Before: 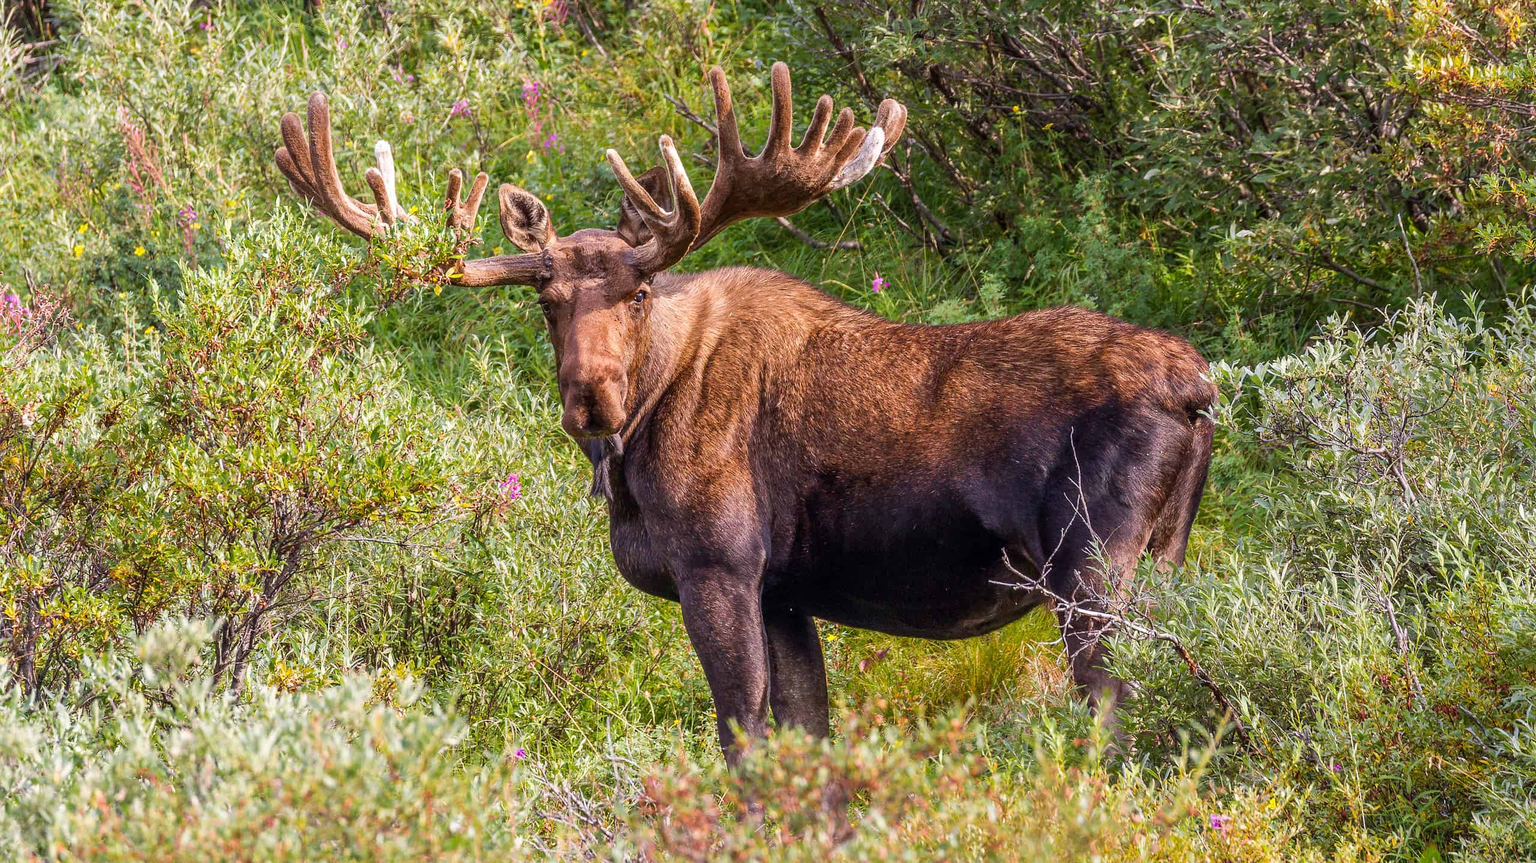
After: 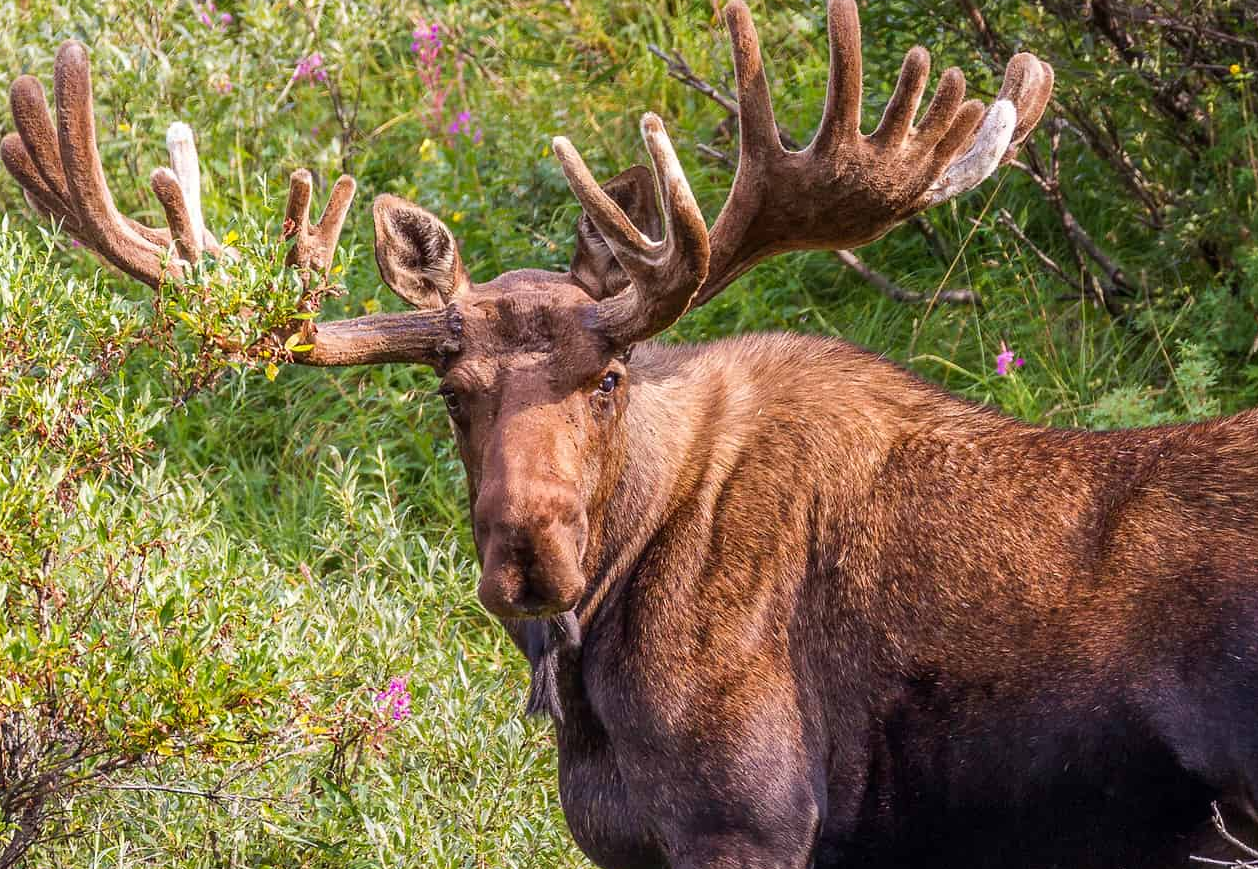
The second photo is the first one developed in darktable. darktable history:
crop: left 17.909%, top 7.8%, right 32.935%, bottom 31.769%
